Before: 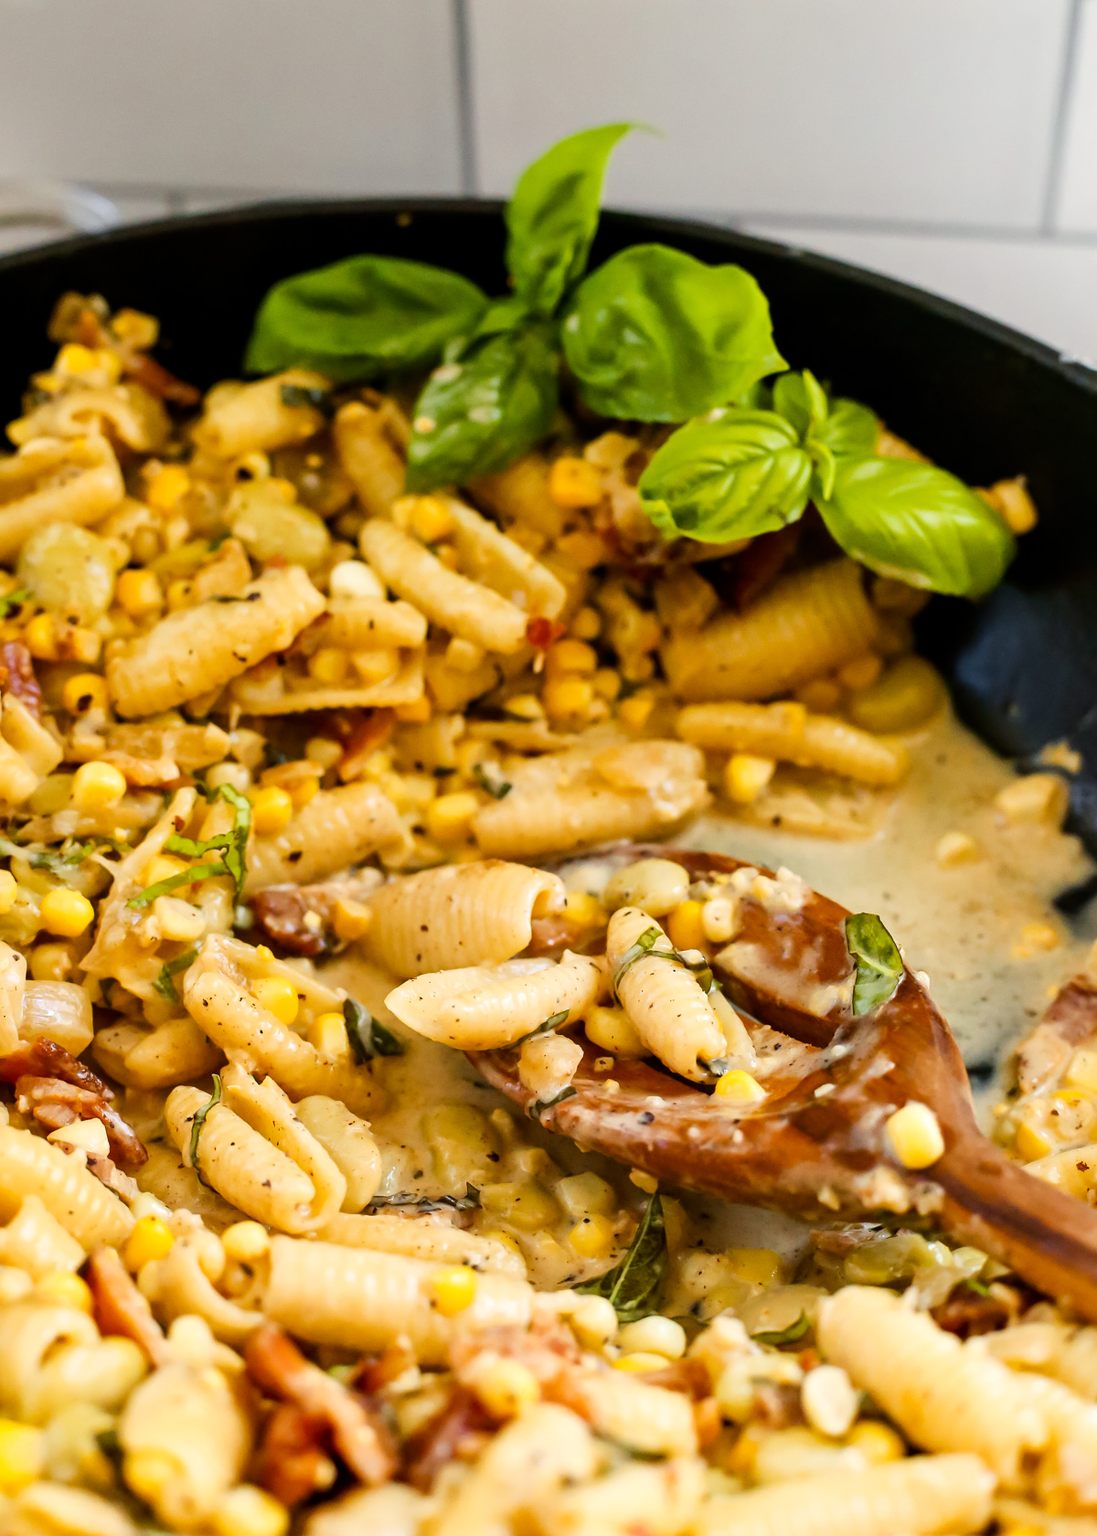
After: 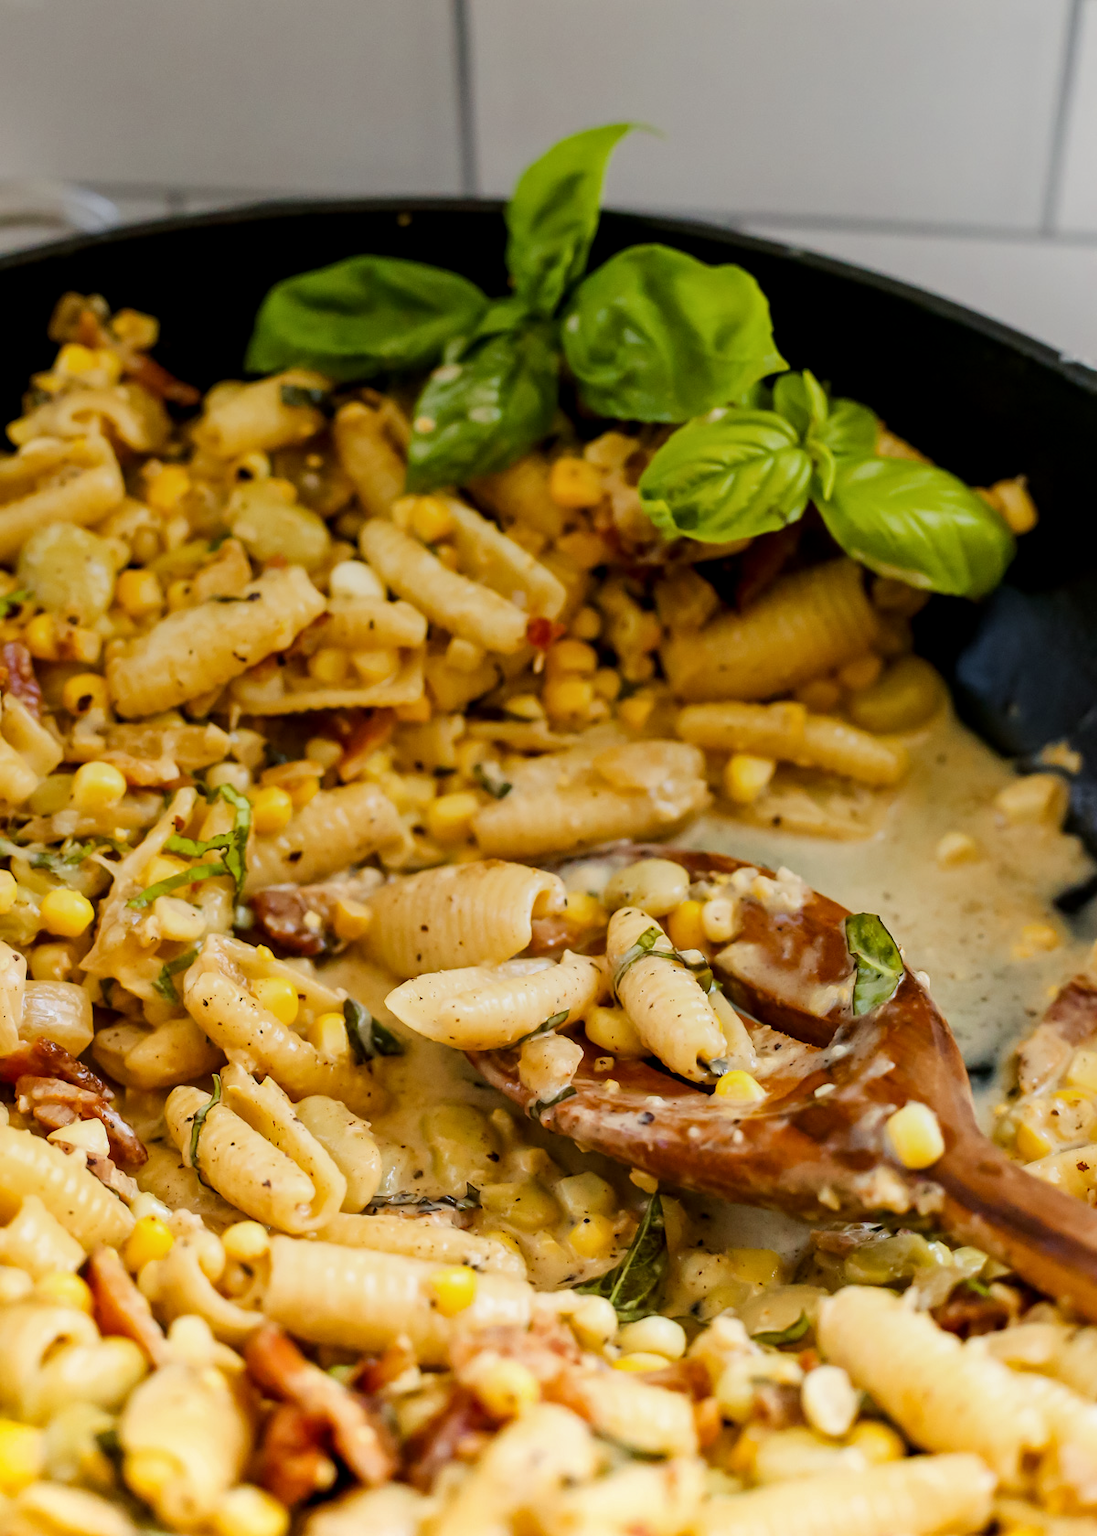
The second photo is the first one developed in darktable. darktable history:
graduated density: rotation 5.63°, offset 76.9
local contrast: highlights 100%, shadows 100%, detail 120%, midtone range 0.2
